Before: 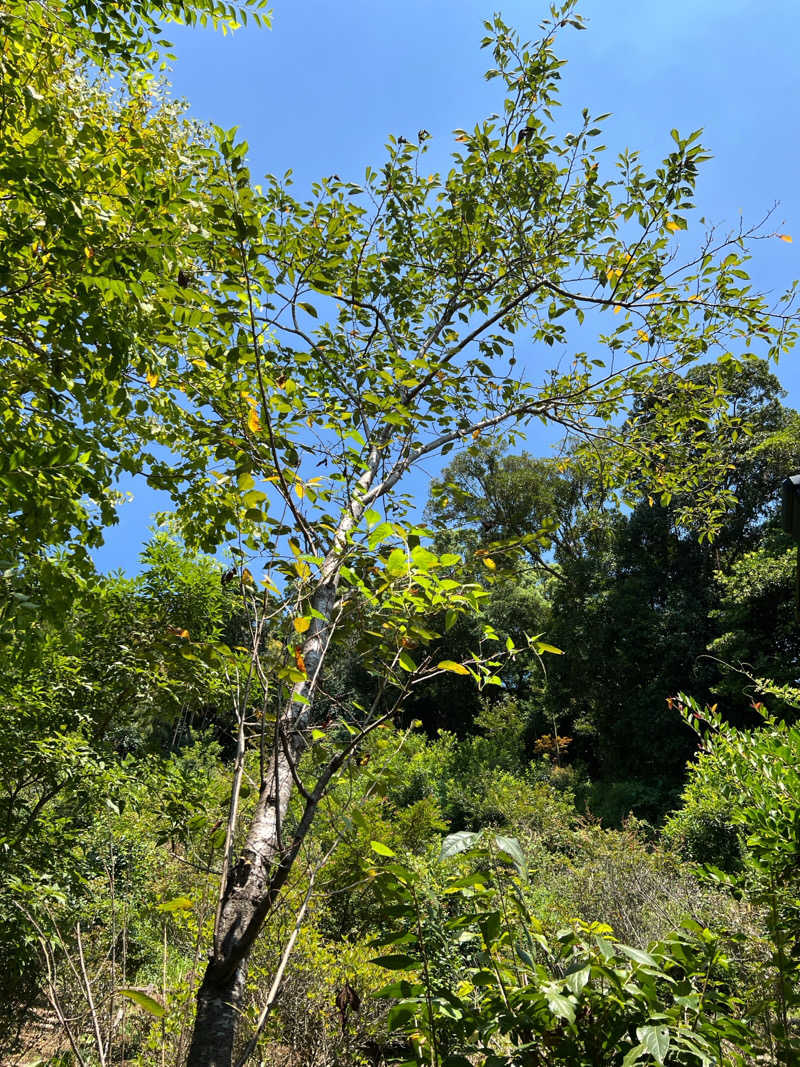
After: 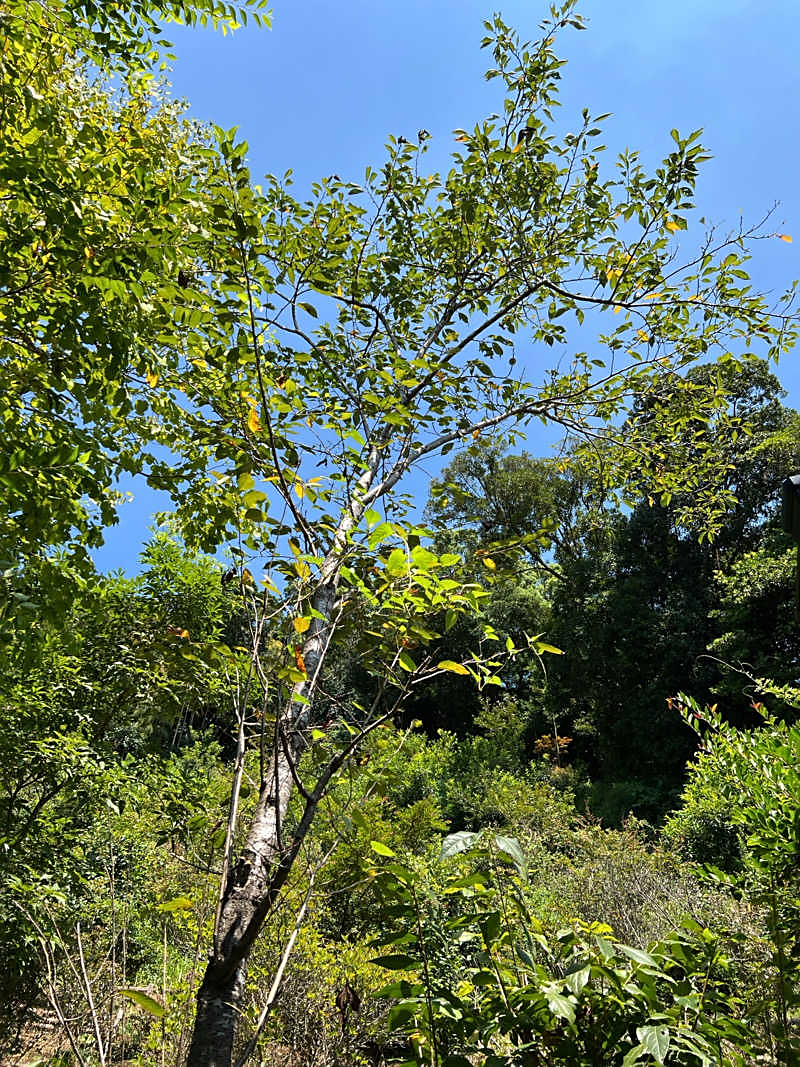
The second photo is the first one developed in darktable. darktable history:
sharpen: radius 1.864, amount 0.411, threshold 1.496
